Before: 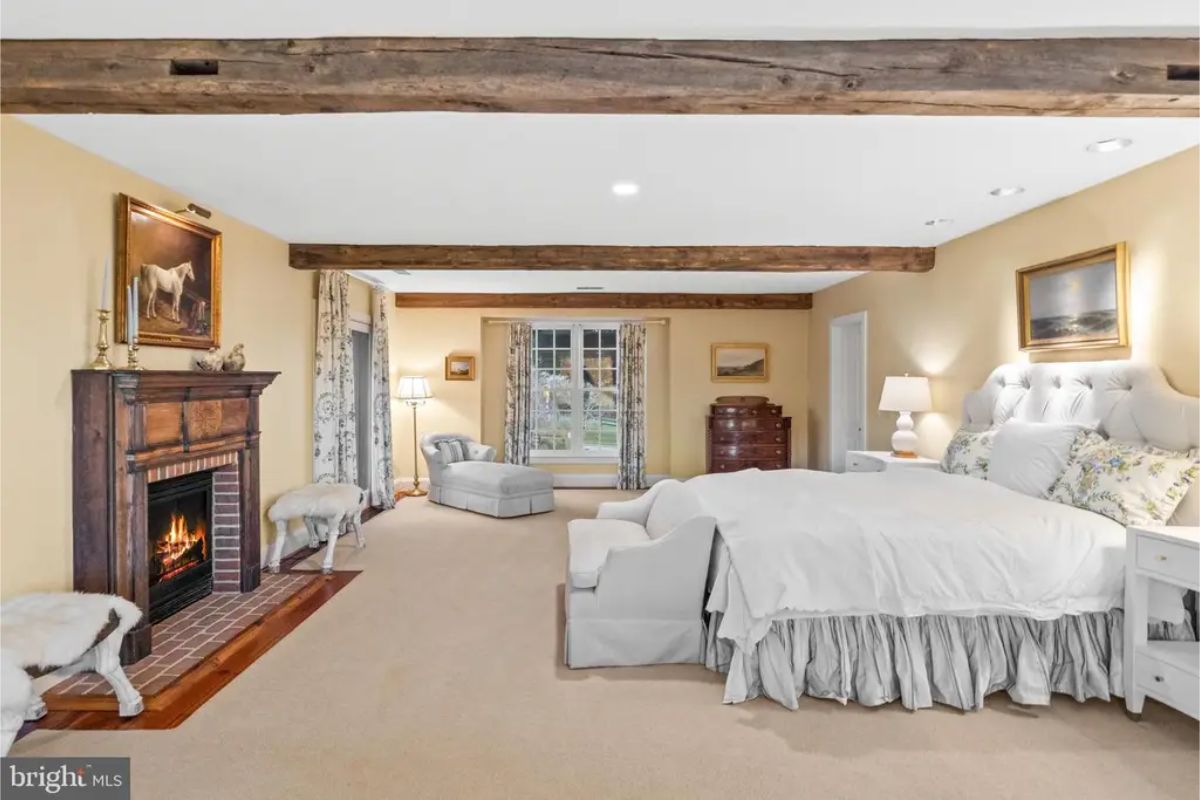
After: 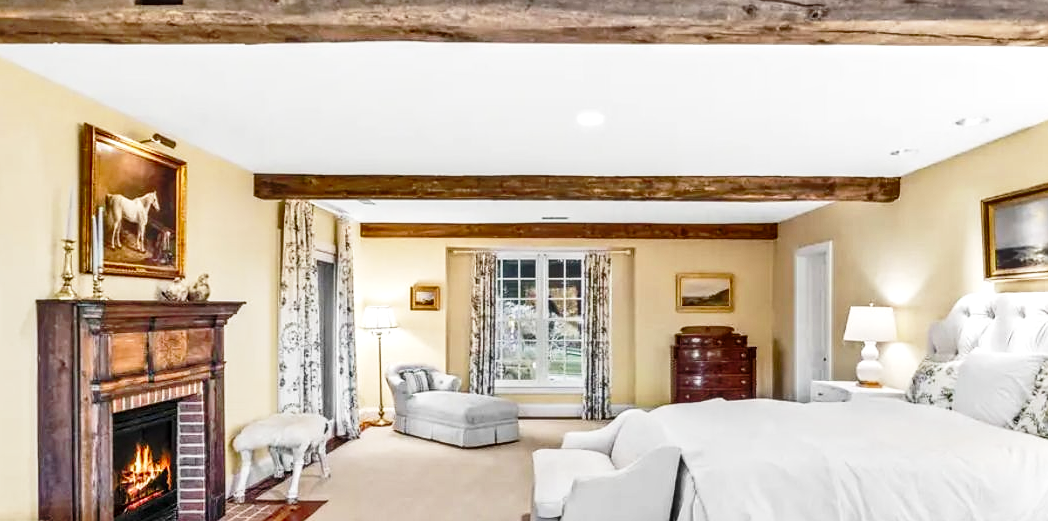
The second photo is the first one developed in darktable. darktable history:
base curve: curves: ch0 [(0, 0) (0.028, 0.03) (0.121, 0.232) (0.46, 0.748) (0.859, 0.968) (1, 1)], preserve colors none
crop: left 2.943%, top 8.823%, right 9.678%, bottom 26.021%
shadows and highlights: low approximation 0.01, soften with gaussian
local contrast: detail 130%
tone equalizer: edges refinement/feathering 500, mask exposure compensation -1.57 EV, preserve details no
color calibration: illuminant same as pipeline (D50), adaptation XYZ, x 0.346, y 0.358, temperature 5011.58 K
sharpen: radius 1.031
